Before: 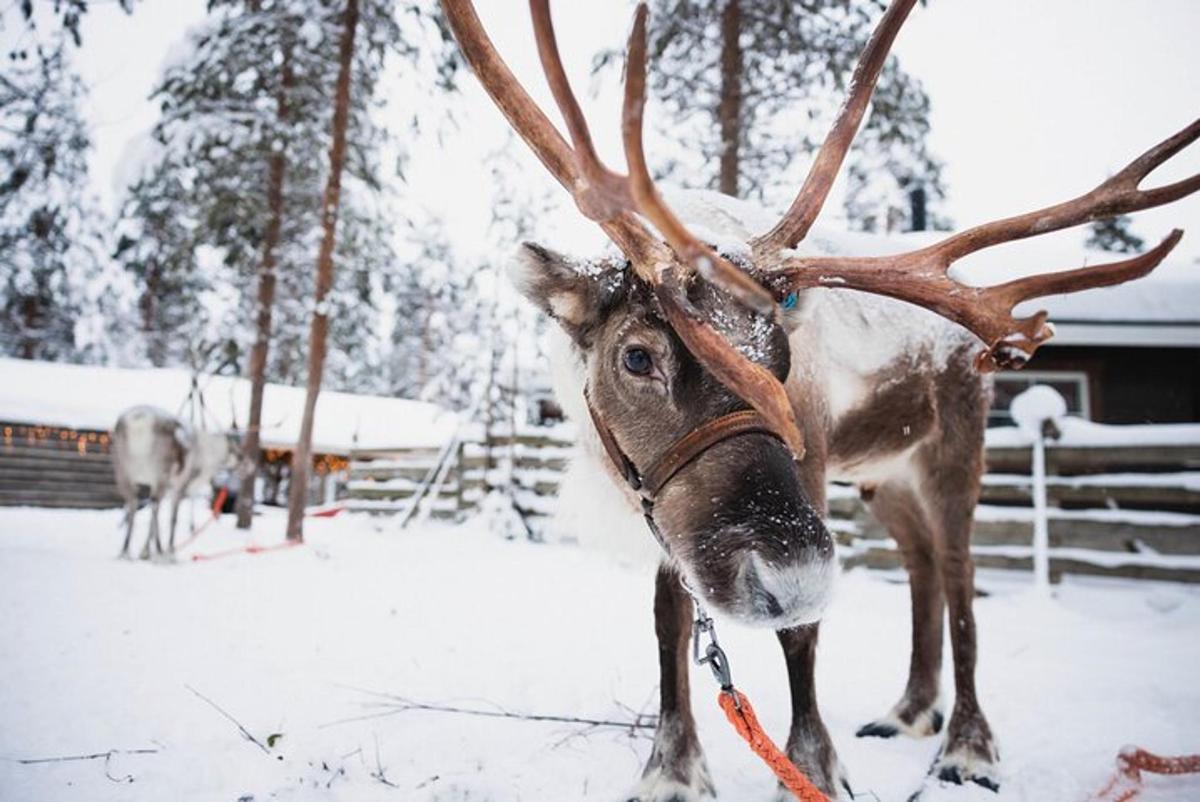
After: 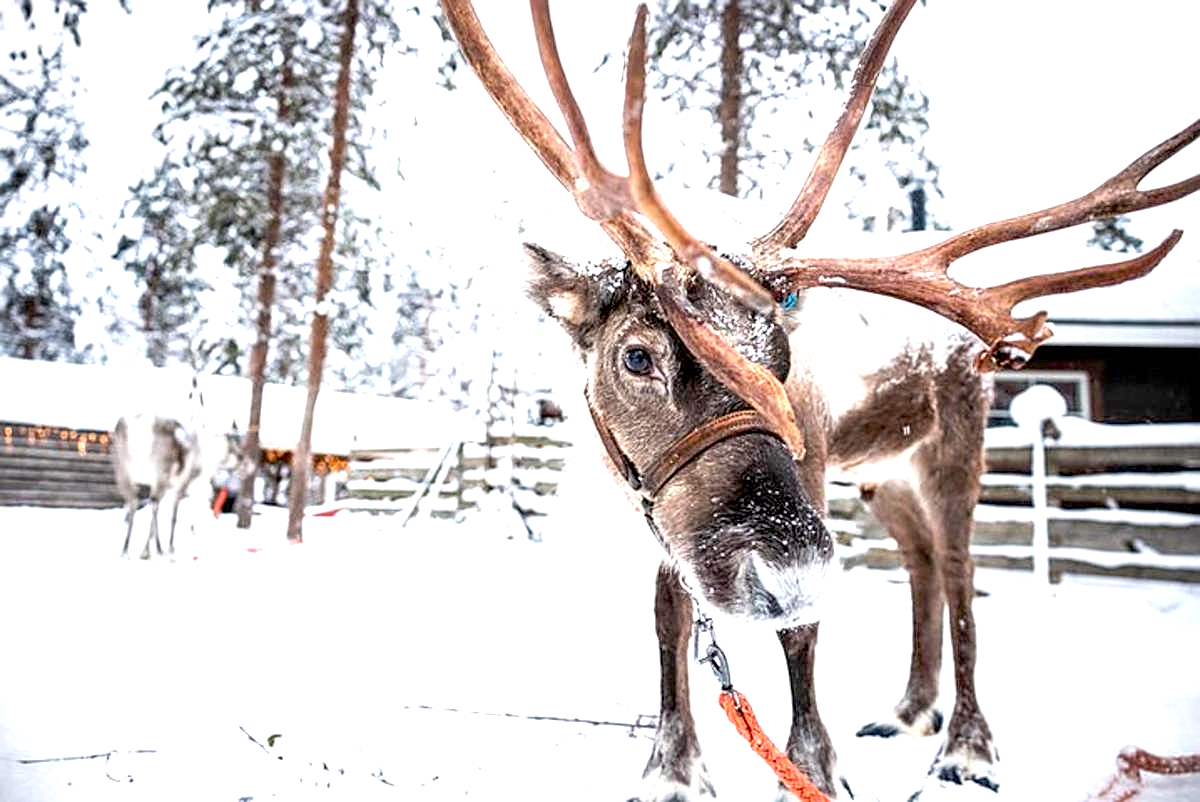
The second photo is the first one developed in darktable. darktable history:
local contrast: detail 130%
sharpen: on, module defaults
exposure: black level correction 0.01, exposure 1 EV, compensate highlight preservation false
vignetting: fall-off start 91.19%
